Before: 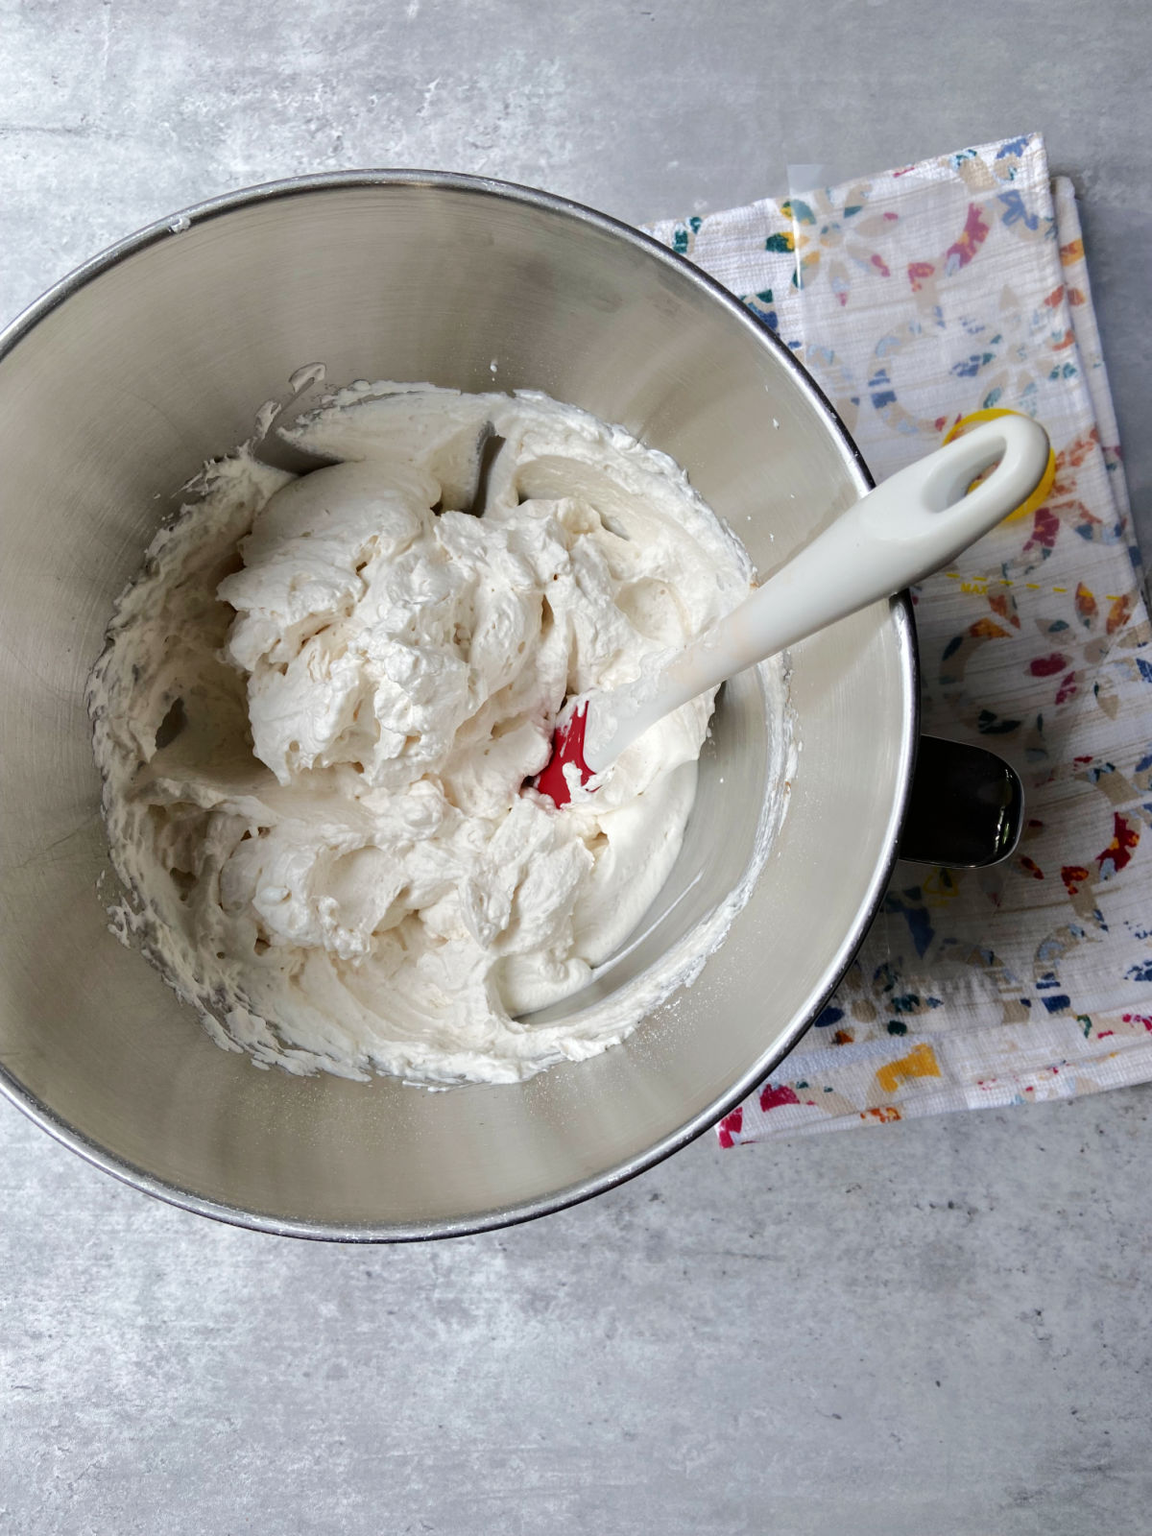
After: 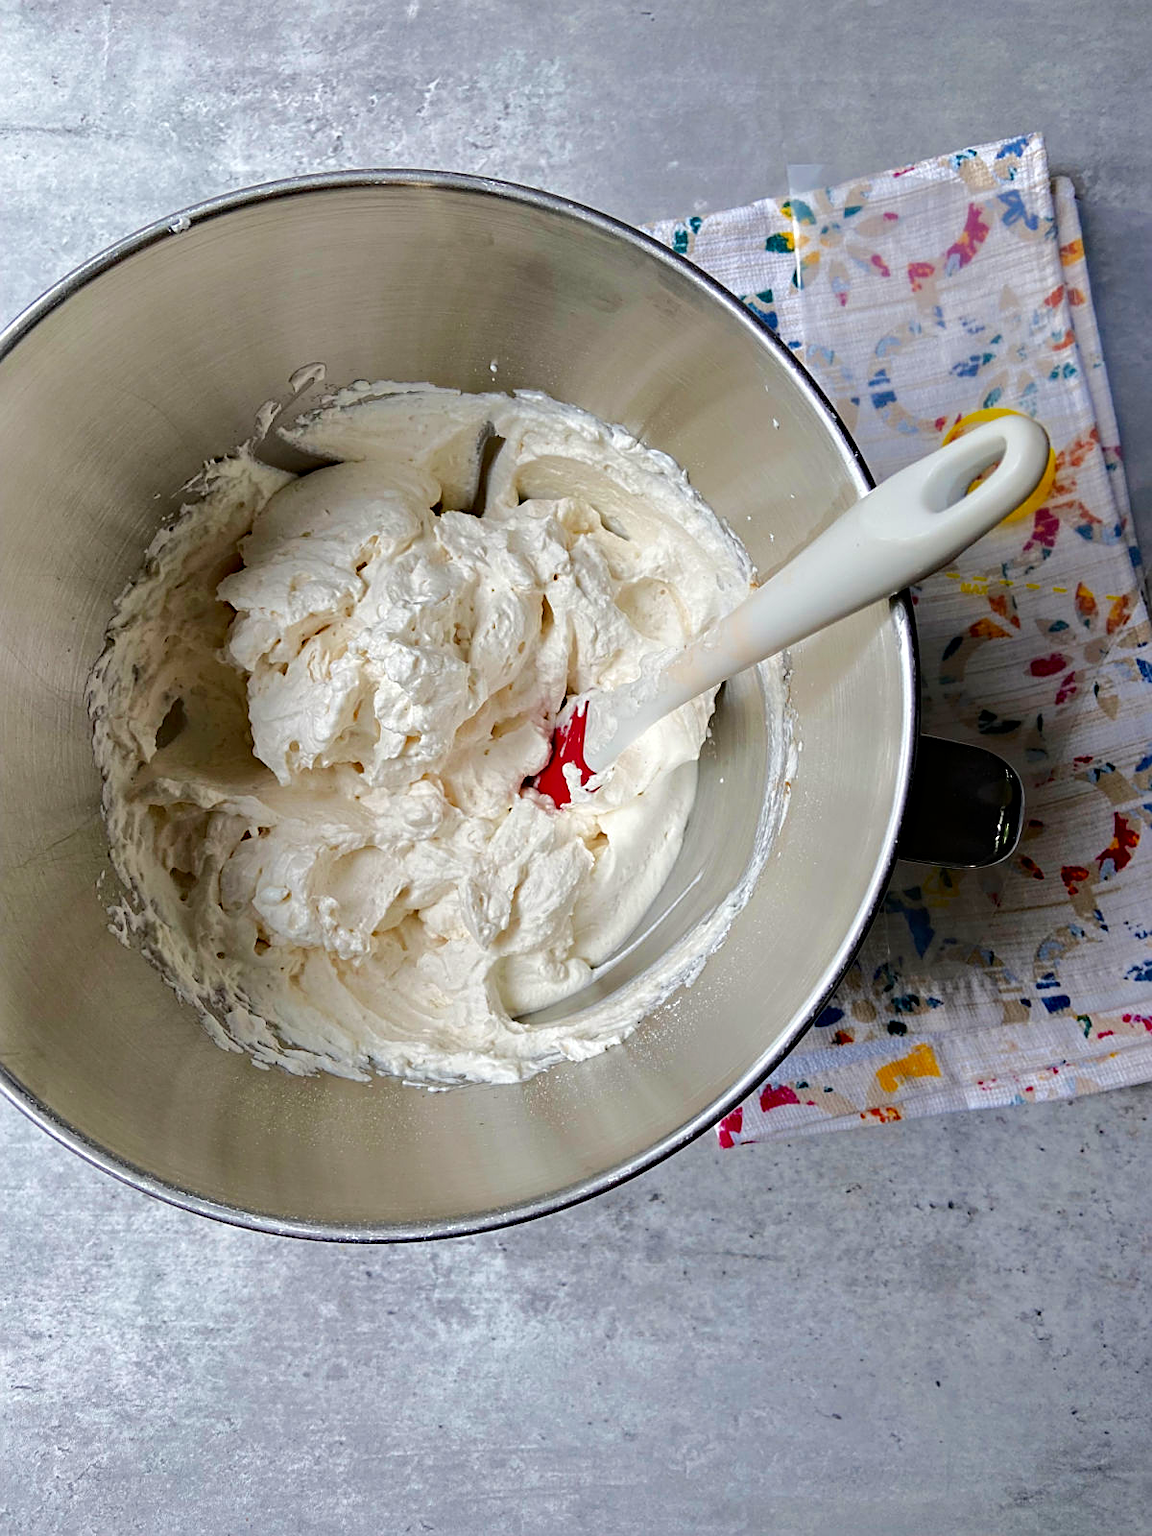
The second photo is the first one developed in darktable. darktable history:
color zones: curves: ch0 [(0, 0.613) (0.01, 0.613) (0.245, 0.448) (0.498, 0.529) (0.642, 0.665) (0.879, 0.777) (0.99, 0.613)]; ch1 [(0, 0) (0.143, 0) (0.286, 0) (0.429, 0) (0.571, 0) (0.714, 0) (0.857, 0)], mix -131.09%
haze removal: compatibility mode true, adaptive false
sharpen: on, module defaults
